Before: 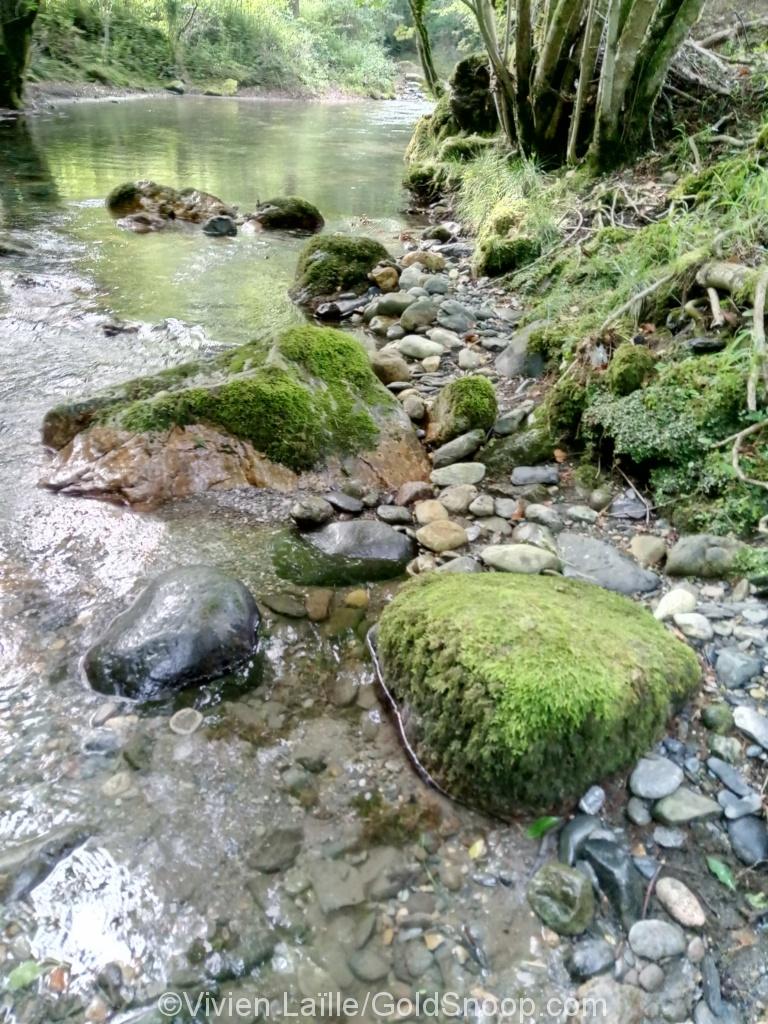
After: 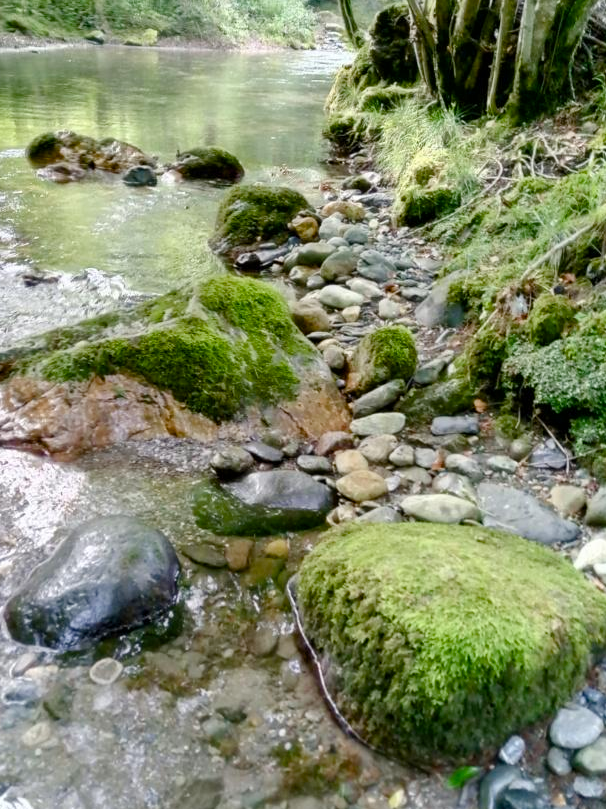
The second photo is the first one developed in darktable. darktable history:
crop and rotate: left 10.532%, top 4.978%, right 10.49%, bottom 15.988%
color balance rgb: perceptual saturation grading › global saturation 43.992%, perceptual saturation grading › highlights -50.318%, perceptual saturation grading › shadows 30.003%
